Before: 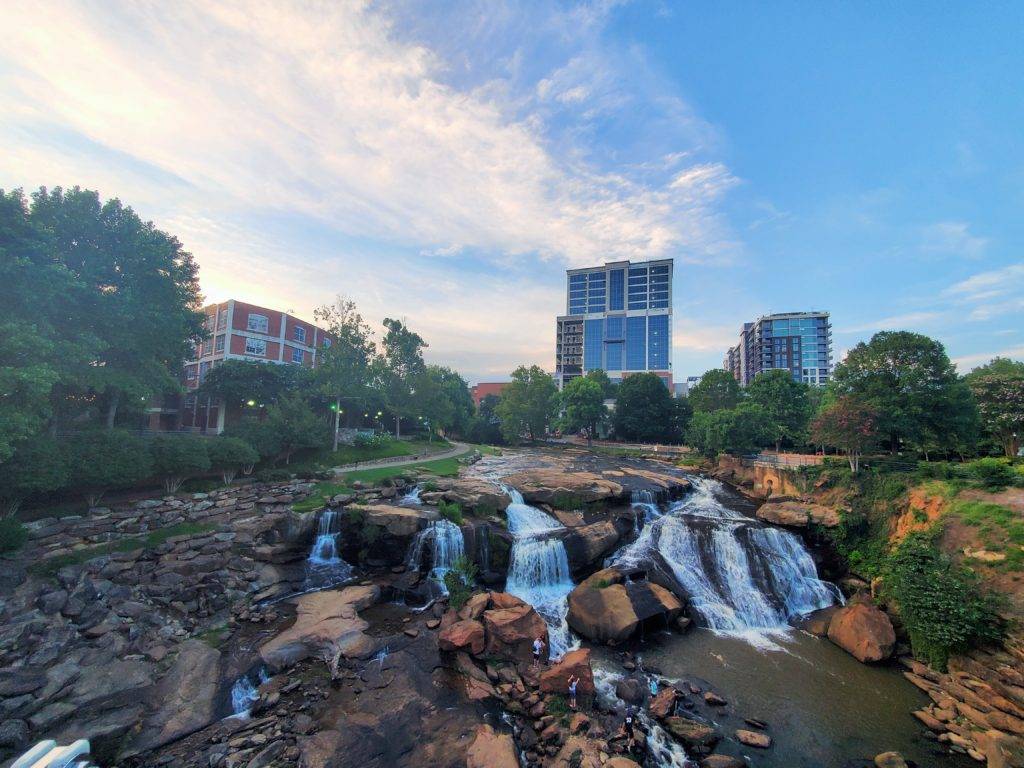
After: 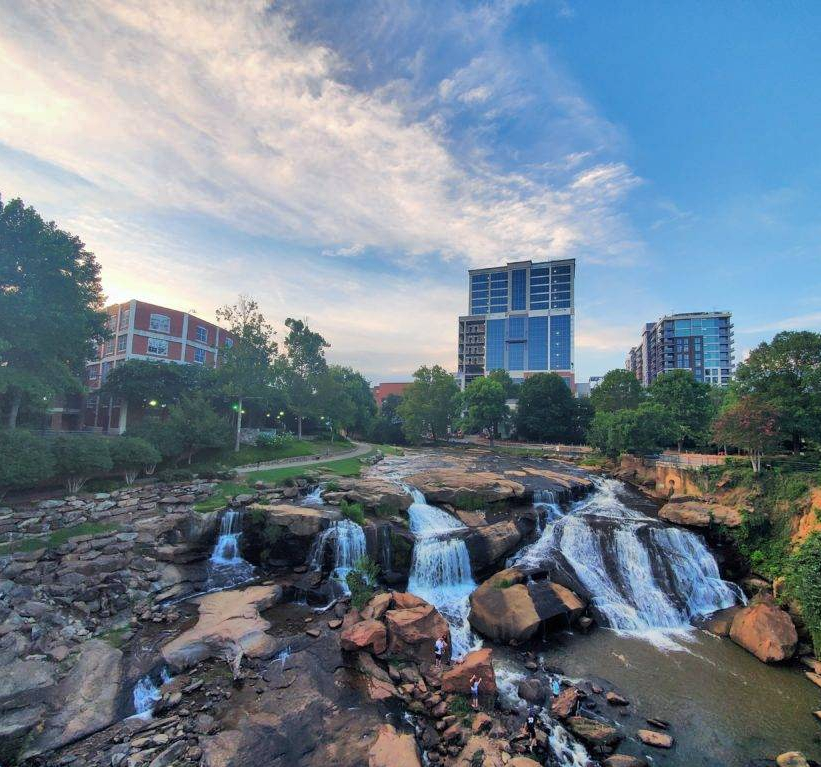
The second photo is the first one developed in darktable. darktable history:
crop and rotate: left 9.597%, right 10.195%
shadows and highlights: shadows 60, highlights -60.23, soften with gaussian
